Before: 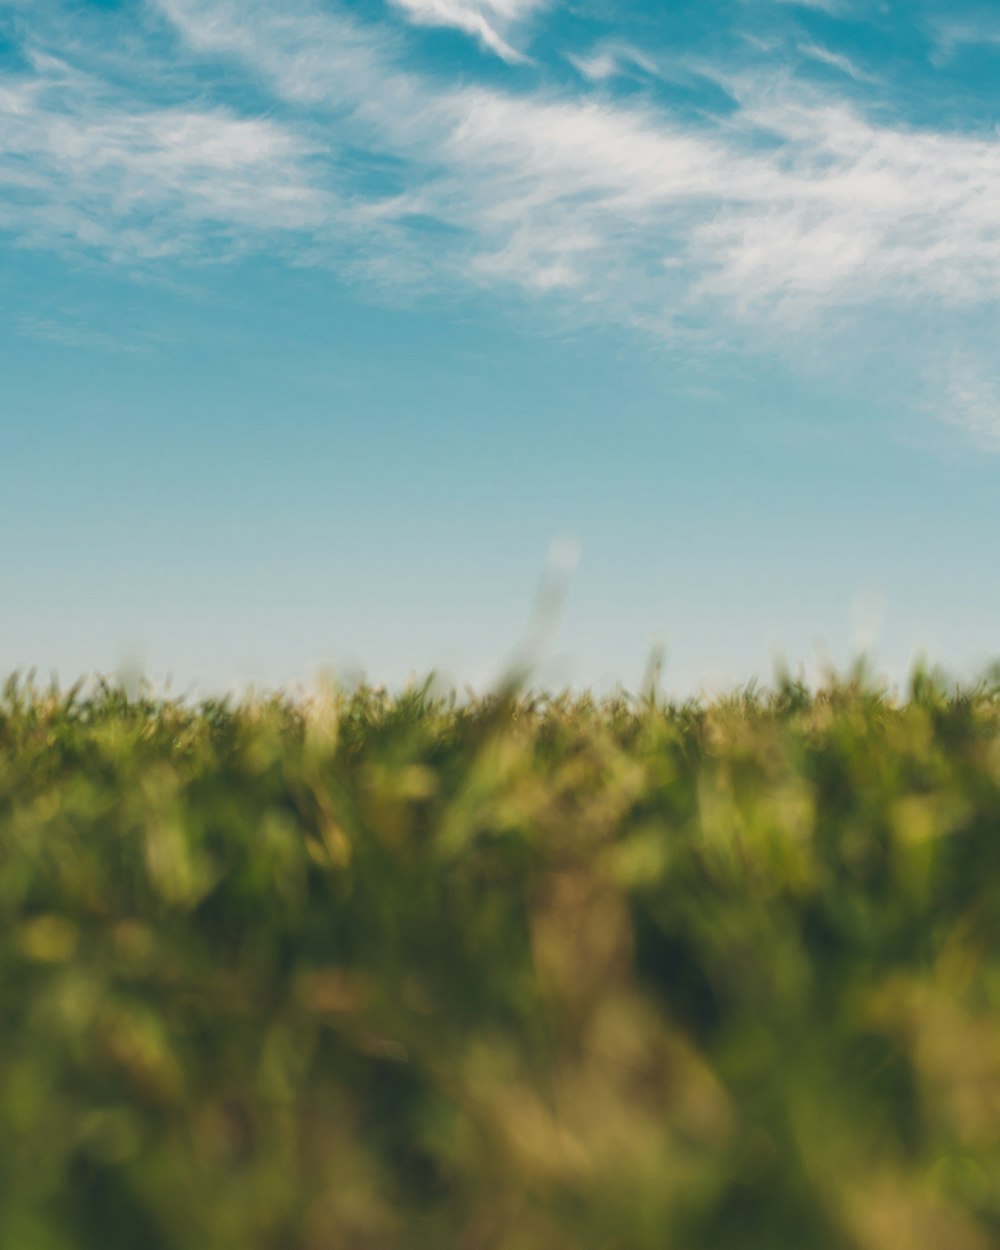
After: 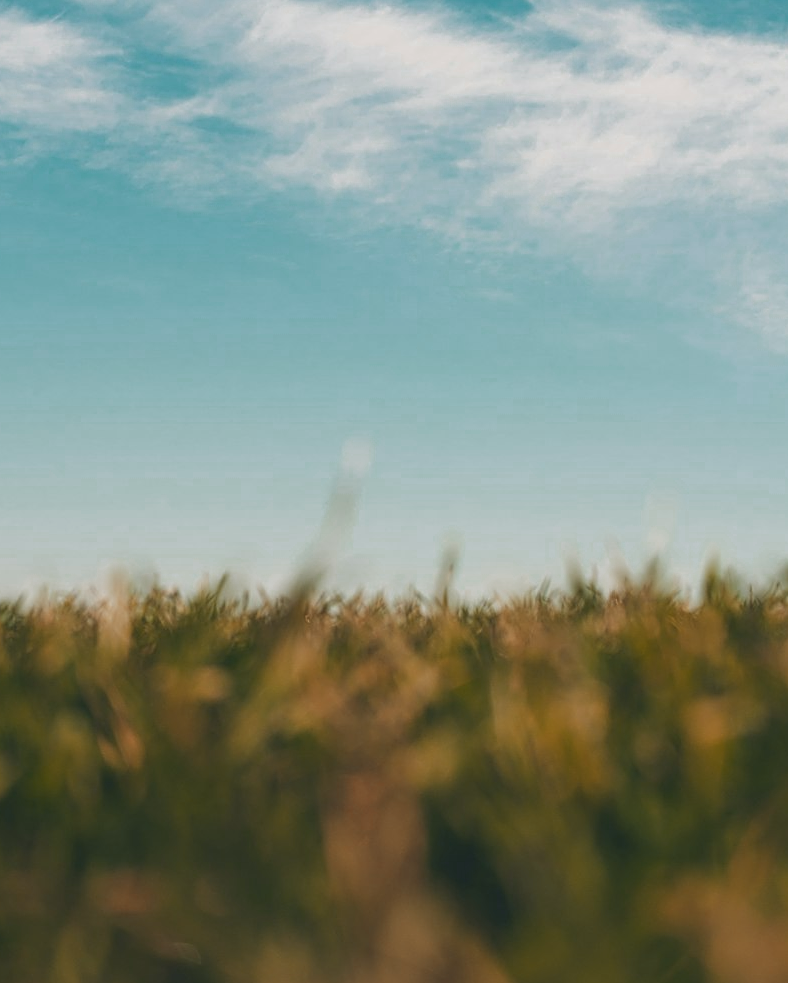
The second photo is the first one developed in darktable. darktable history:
color zones: curves: ch0 [(0, 0.299) (0.25, 0.383) (0.456, 0.352) (0.736, 0.571)]; ch1 [(0, 0.63) (0.151, 0.568) (0.254, 0.416) (0.47, 0.558) (0.732, 0.37) (0.909, 0.492)]; ch2 [(0.004, 0.604) (0.158, 0.443) (0.257, 0.403) (0.761, 0.468)]
sharpen: on, module defaults
crop and rotate: left 20.74%, top 7.912%, right 0.375%, bottom 13.378%
